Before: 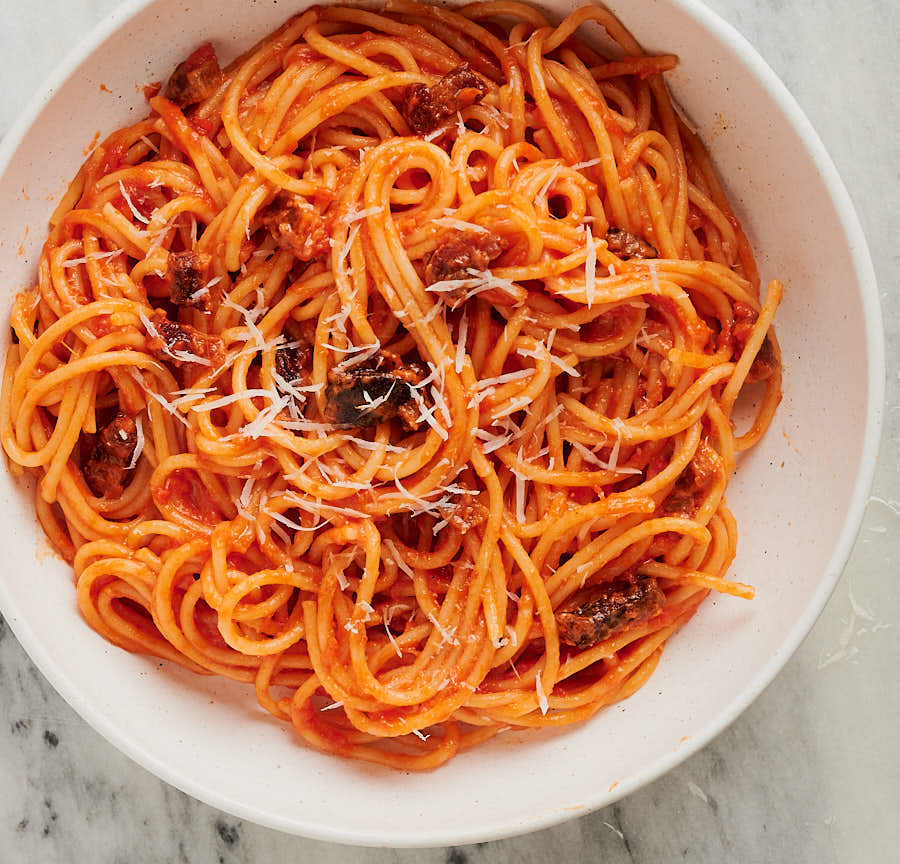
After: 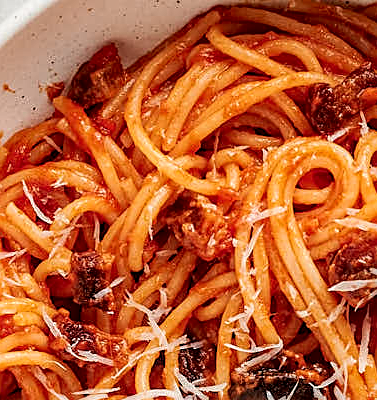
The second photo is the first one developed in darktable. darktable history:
crop and rotate: left 10.817%, top 0.062%, right 47.194%, bottom 53.626%
sharpen: on, module defaults
local contrast: highlights 20%, detail 150%
